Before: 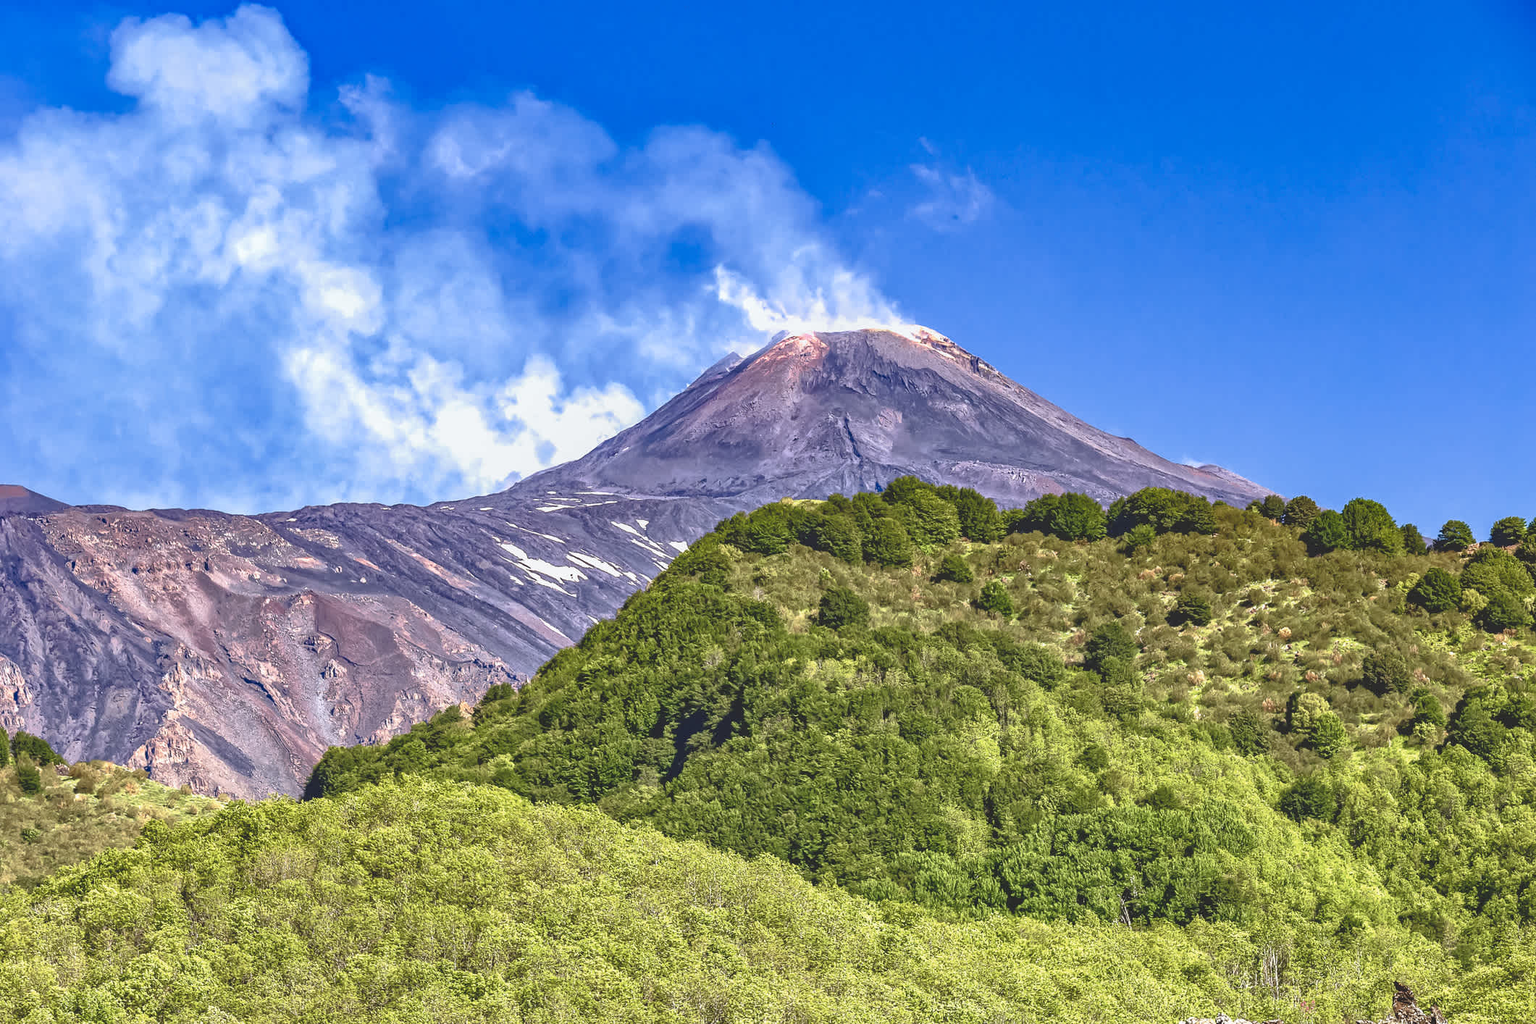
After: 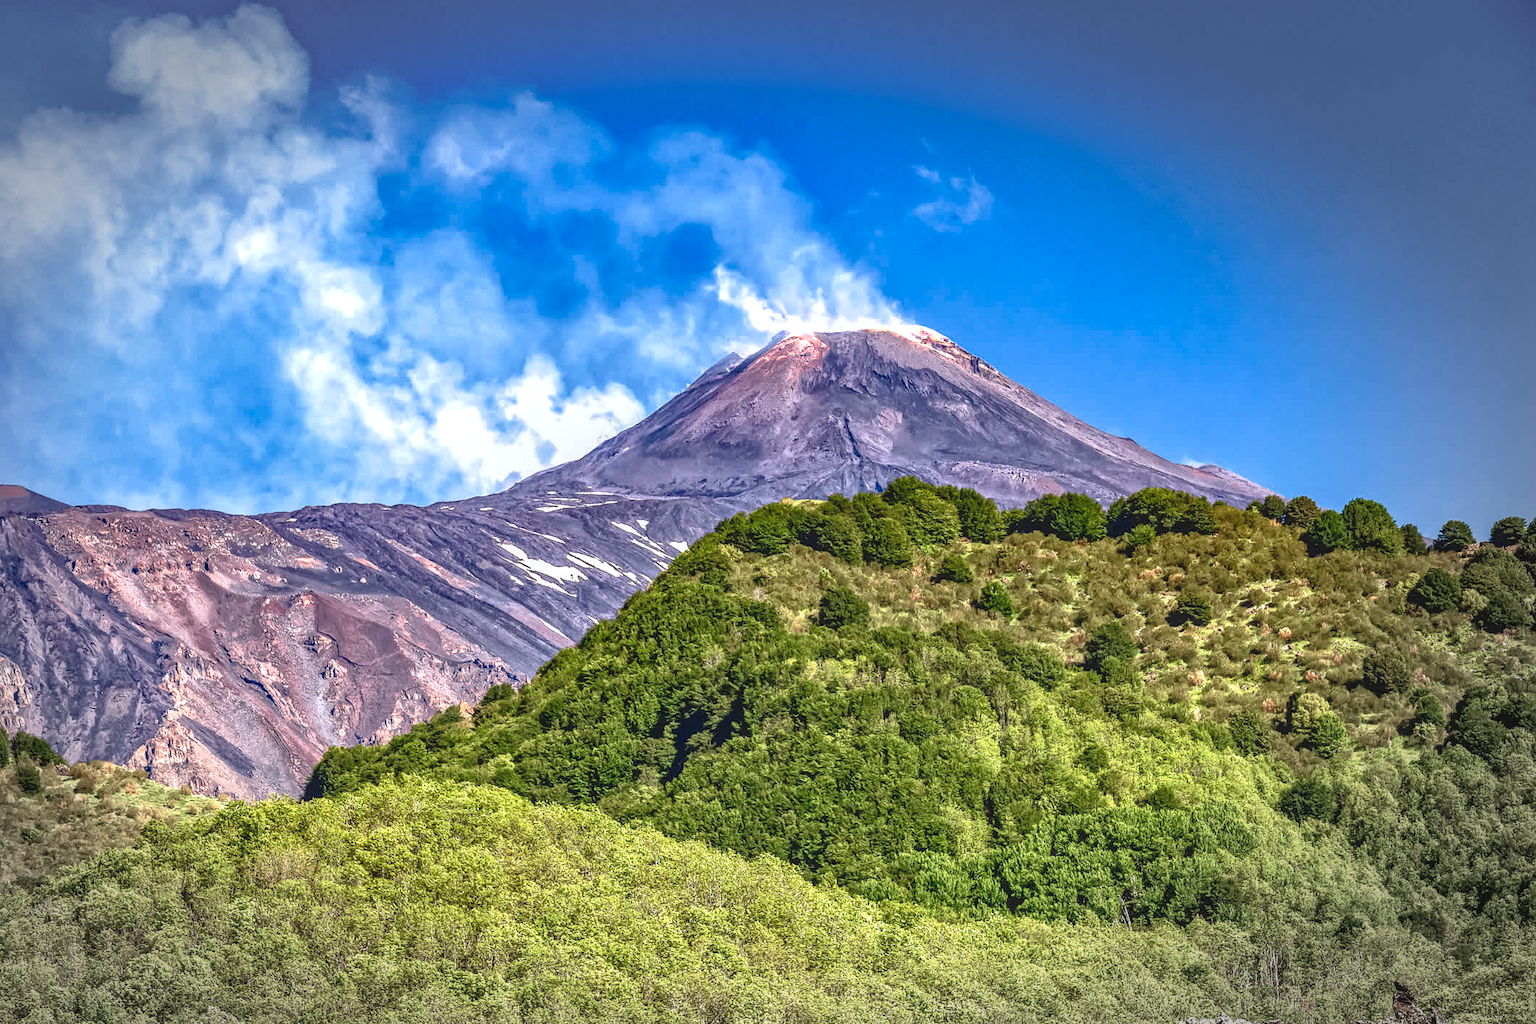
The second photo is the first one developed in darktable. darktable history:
local contrast: detail 130%
vignetting: fall-off start 70.77%, center (-0.08, 0.073), width/height ratio 1.334, dithering 8-bit output
